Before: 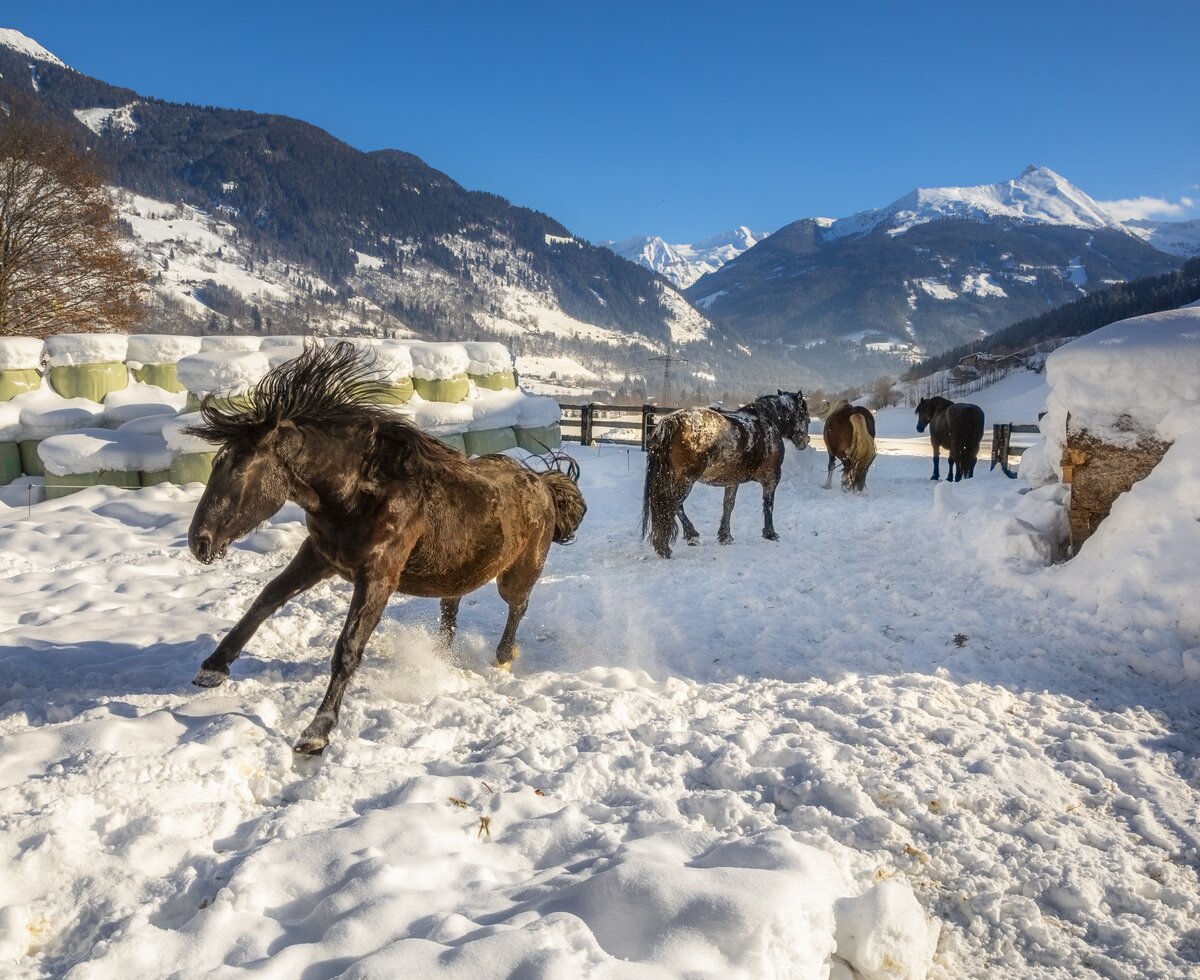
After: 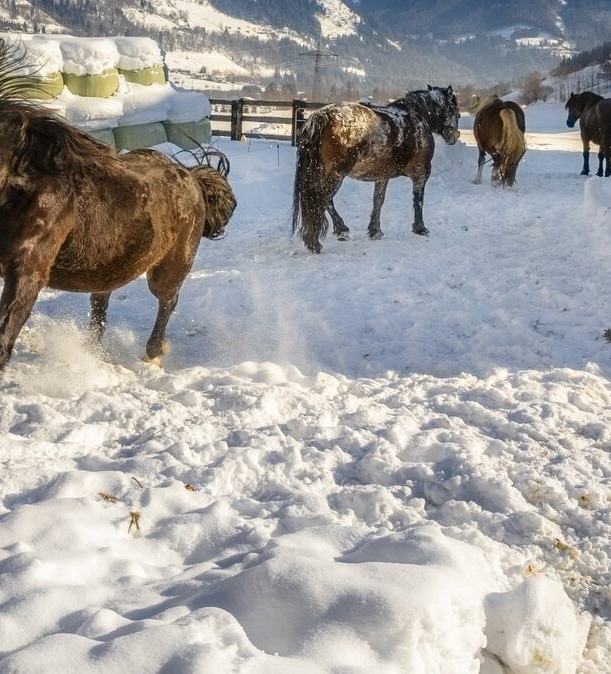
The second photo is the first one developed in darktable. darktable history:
crop and rotate: left 29.237%, top 31.152%, right 19.807%
